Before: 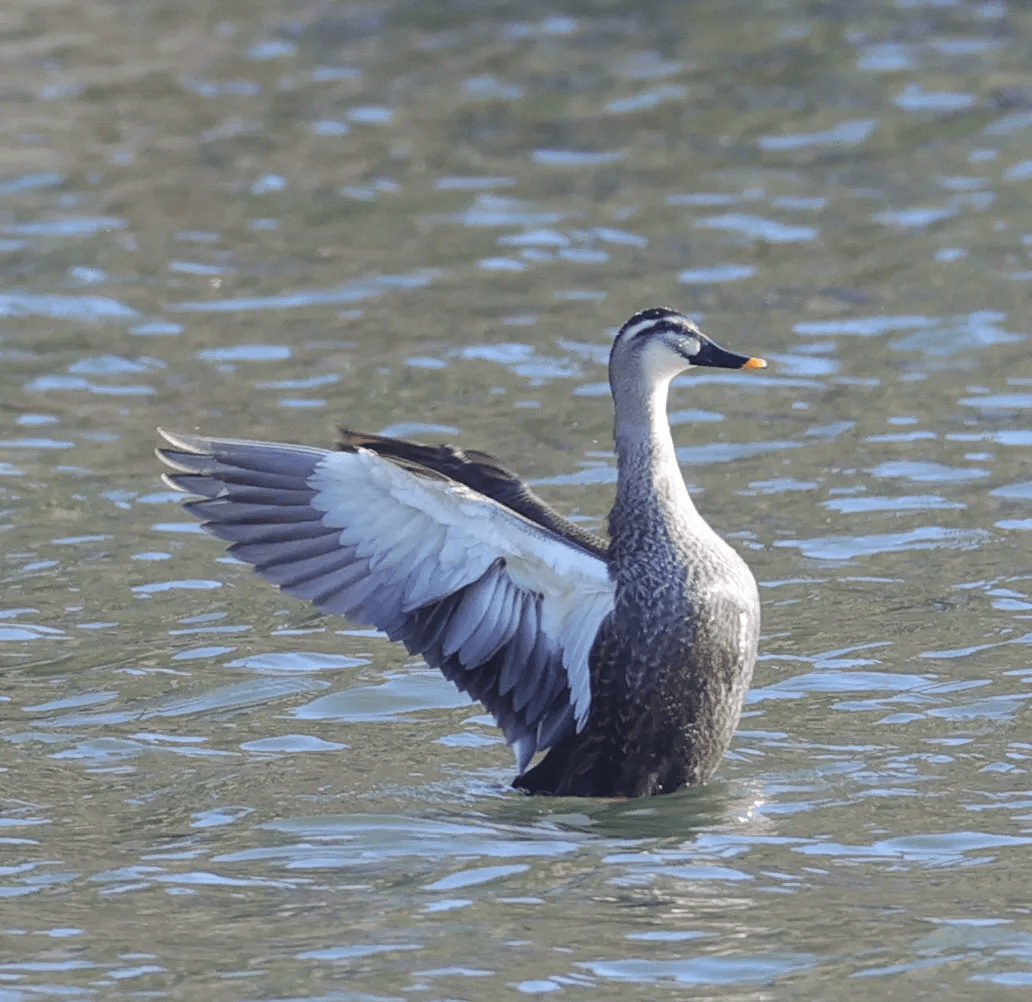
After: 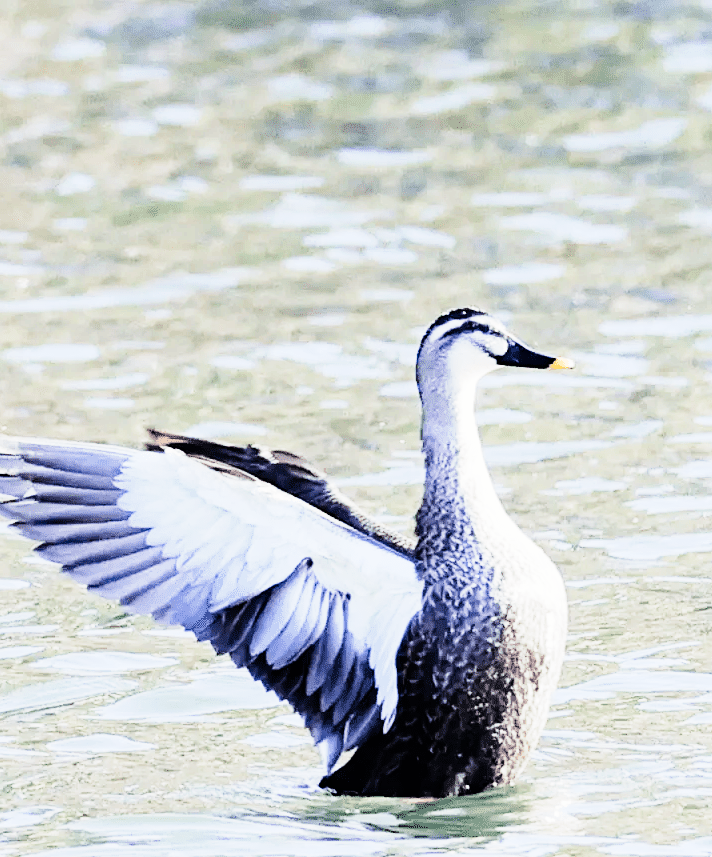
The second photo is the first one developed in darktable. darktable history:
crop: left 18.782%, right 12.16%, bottom 14.403%
tone curve: curves: ch0 [(0, 0) (0.003, 0.003) (0.011, 0.012) (0.025, 0.027) (0.044, 0.048) (0.069, 0.074) (0.1, 0.117) (0.136, 0.177) (0.177, 0.246) (0.224, 0.324) (0.277, 0.422) (0.335, 0.531) (0.399, 0.633) (0.468, 0.733) (0.543, 0.824) (0.623, 0.895) (0.709, 0.938) (0.801, 0.961) (0.898, 0.98) (1, 1)], preserve colors none
tone equalizer: -8 EV -0.789 EV, -7 EV -0.707 EV, -6 EV -0.639 EV, -5 EV -0.397 EV, -3 EV 0.404 EV, -2 EV 0.6 EV, -1 EV 0.691 EV, +0 EV 0.78 EV
filmic rgb: black relative exposure -5.06 EV, white relative exposure 3.99 EV, hardness 2.9, contrast 1.299
color correction: highlights a* -0.103, highlights b* 0.081
haze removal: strength 0.298, distance 0.249, compatibility mode true, adaptive false
